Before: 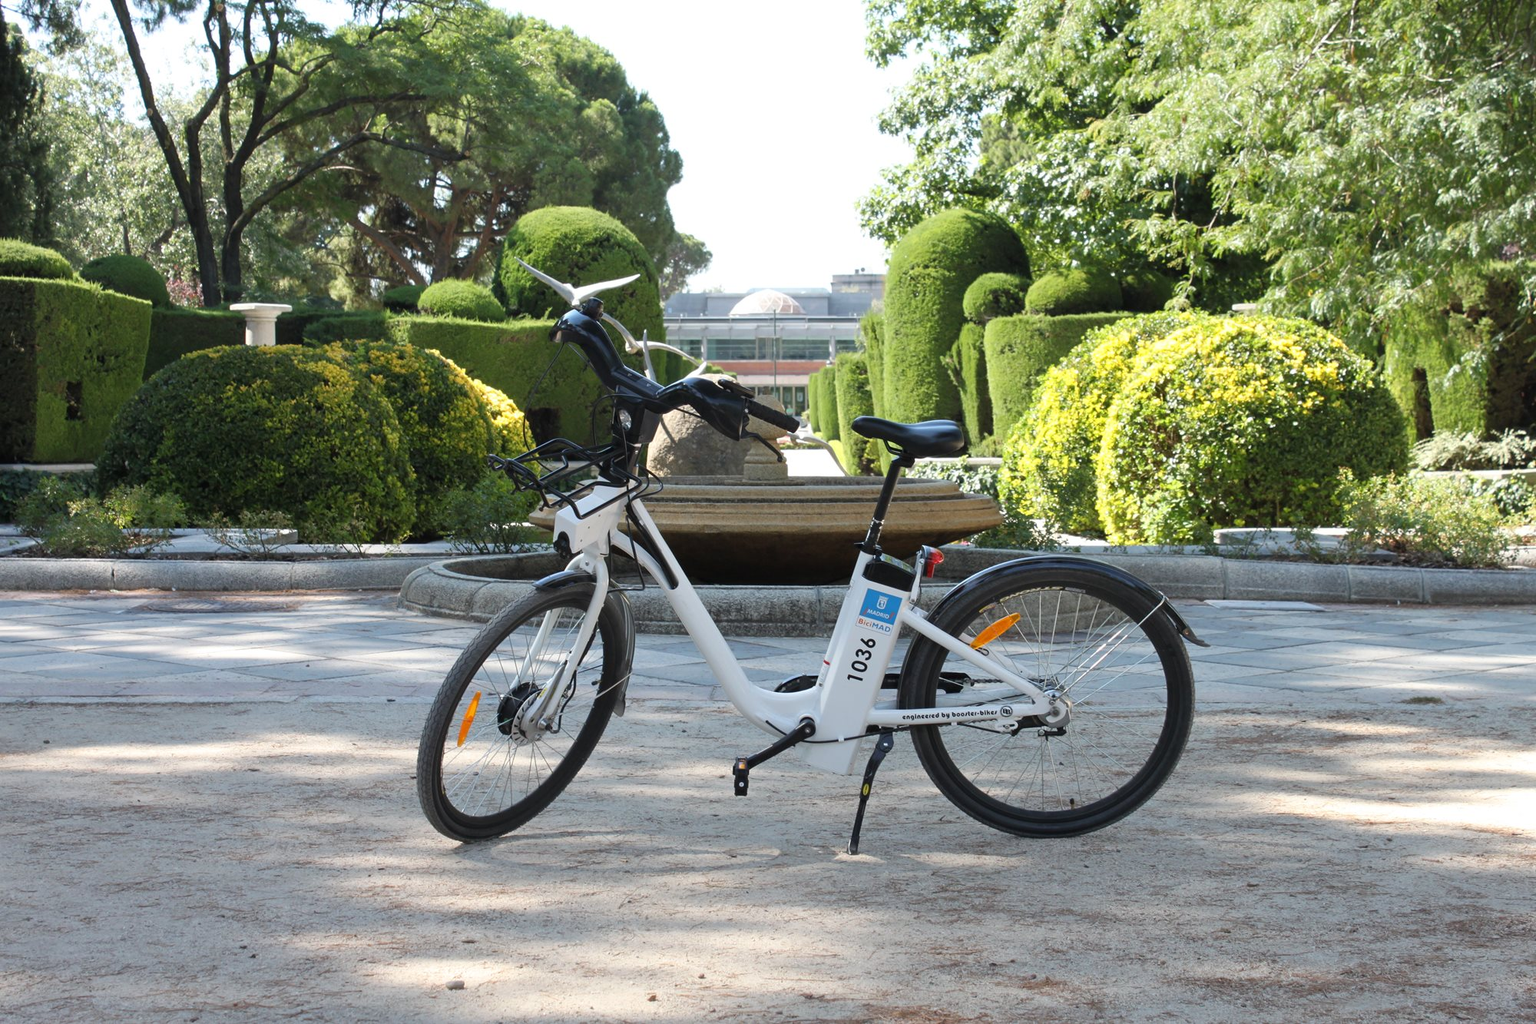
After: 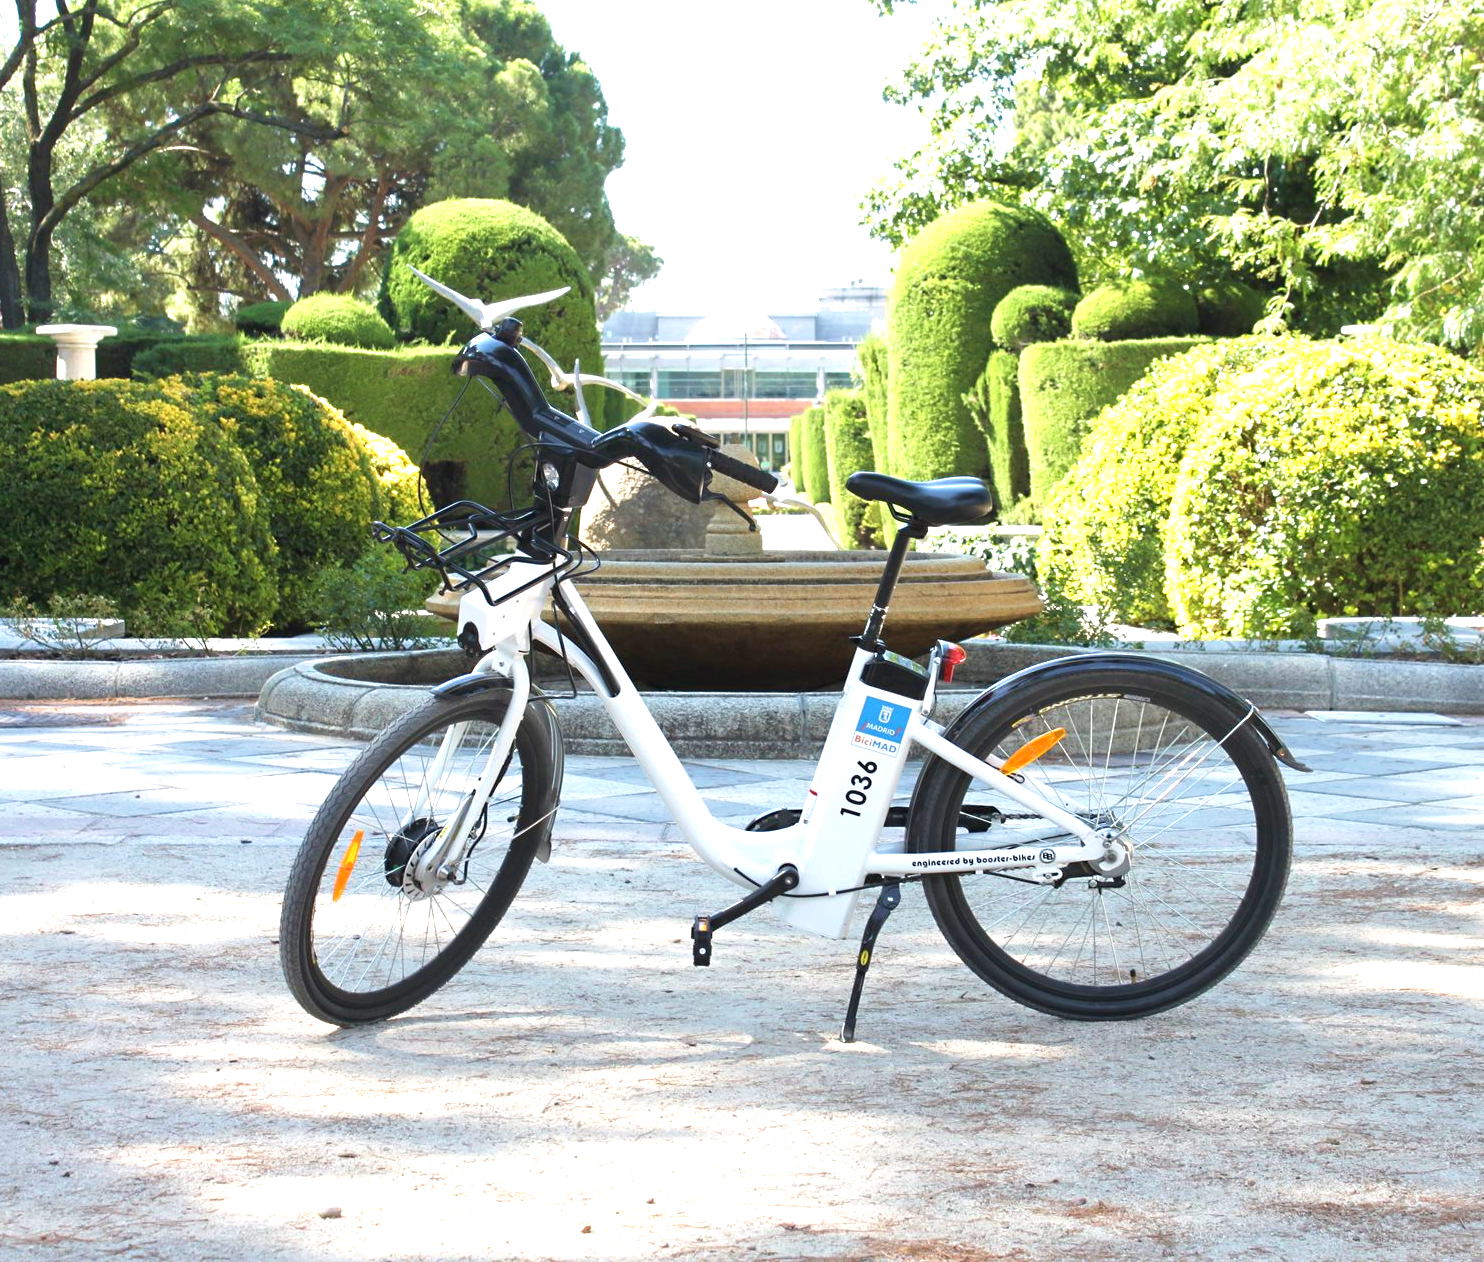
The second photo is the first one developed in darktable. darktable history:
crop and rotate: left 13.15%, top 5.251%, right 12.609%
exposure: exposure 1.061 EV, compensate highlight preservation false
velvia: on, module defaults
sharpen: radius 5.325, amount 0.312, threshold 26.433
